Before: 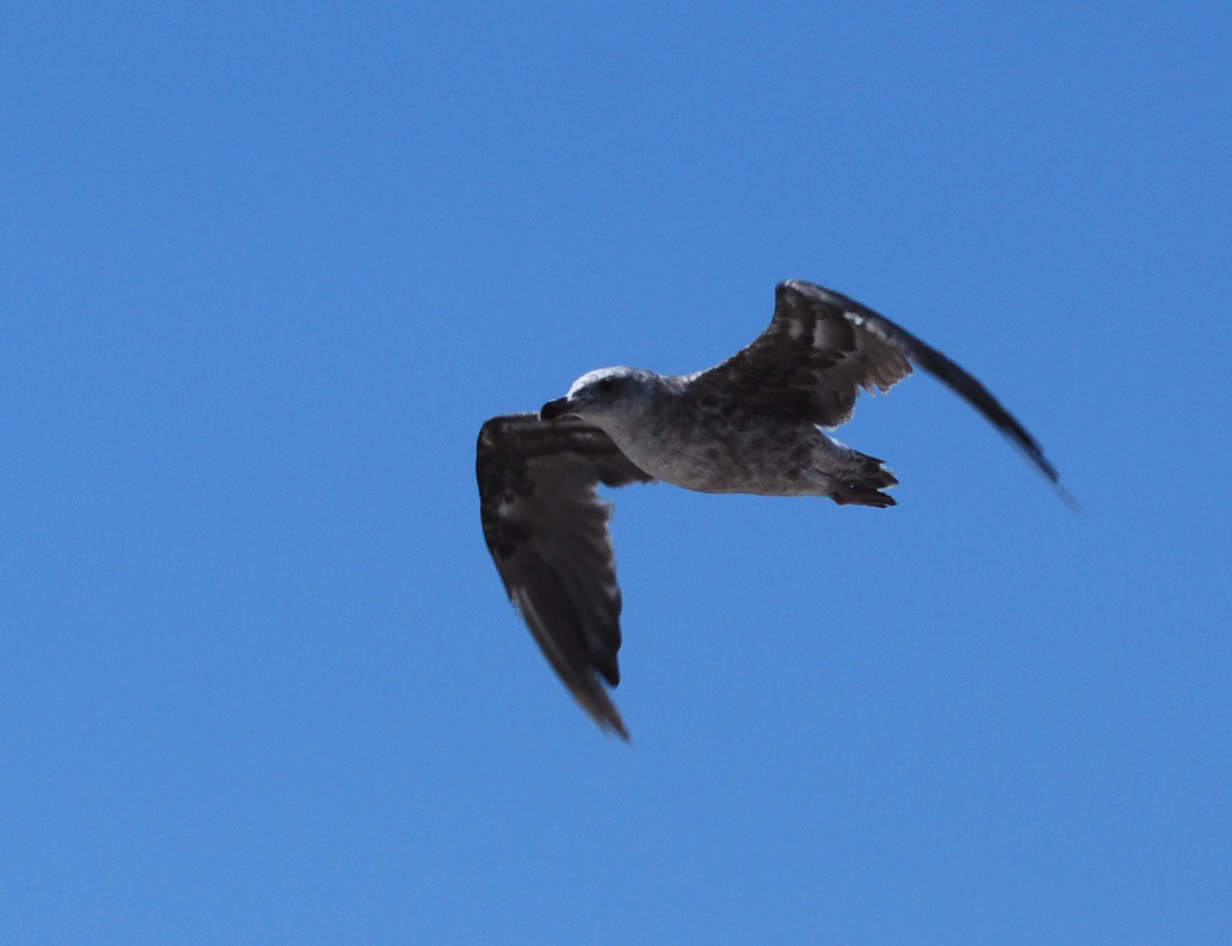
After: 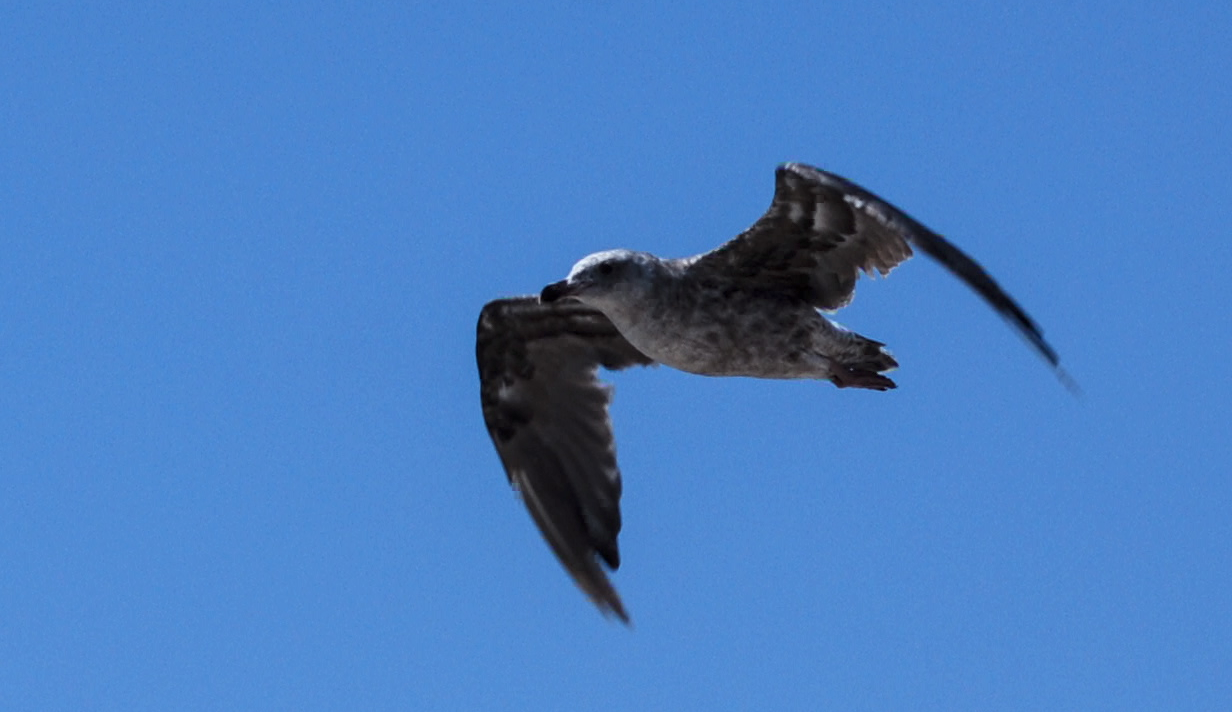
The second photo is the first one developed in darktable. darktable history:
crop and rotate: top 12.392%, bottom 12.328%
local contrast: on, module defaults
